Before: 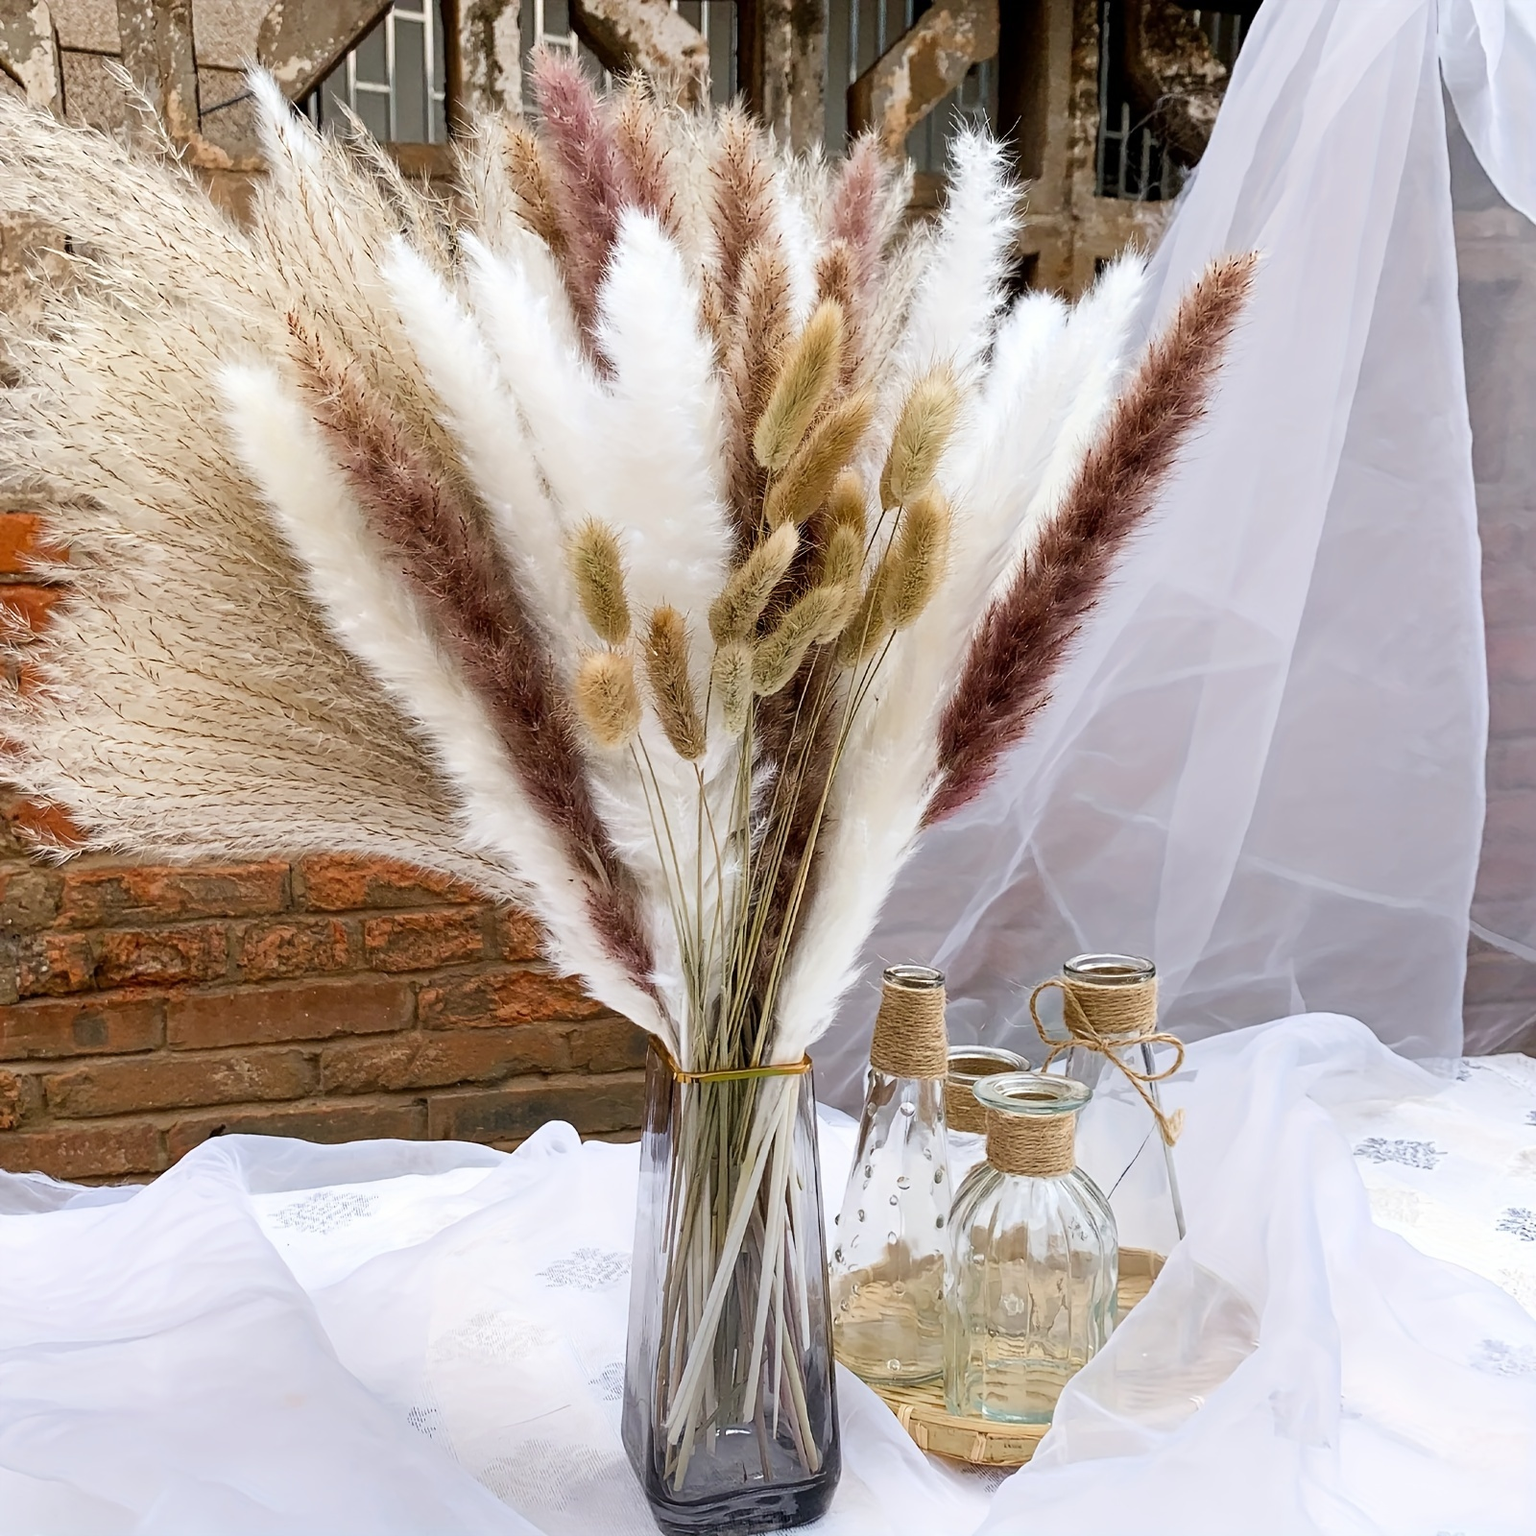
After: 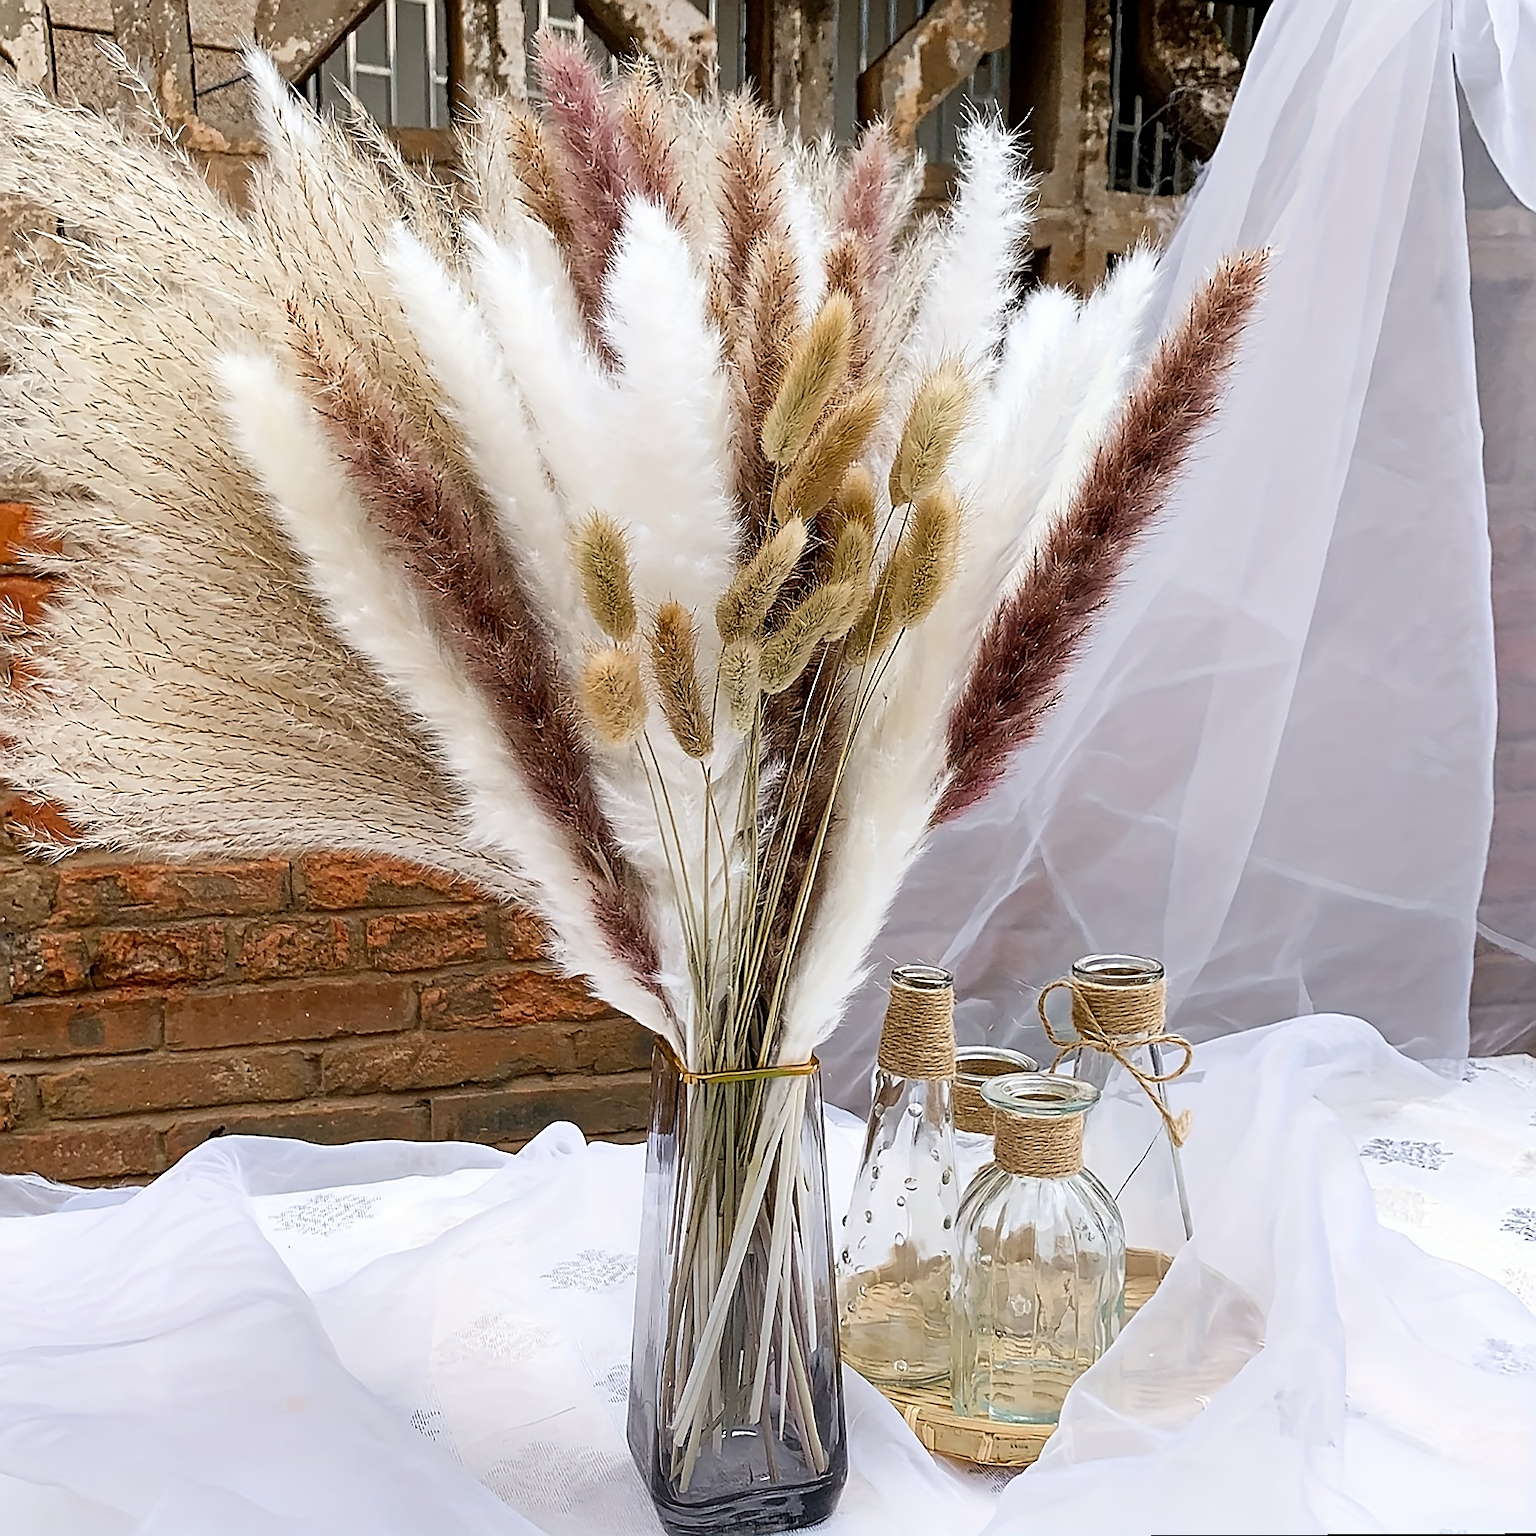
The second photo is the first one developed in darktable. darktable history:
rotate and perspective: rotation 0.174°, lens shift (vertical) 0.013, lens shift (horizontal) 0.019, shear 0.001, automatic cropping original format, crop left 0.007, crop right 0.991, crop top 0.016, crop bottom 0.997
sharpen: radius 1.4, amount 1.25, threshold 0.7
